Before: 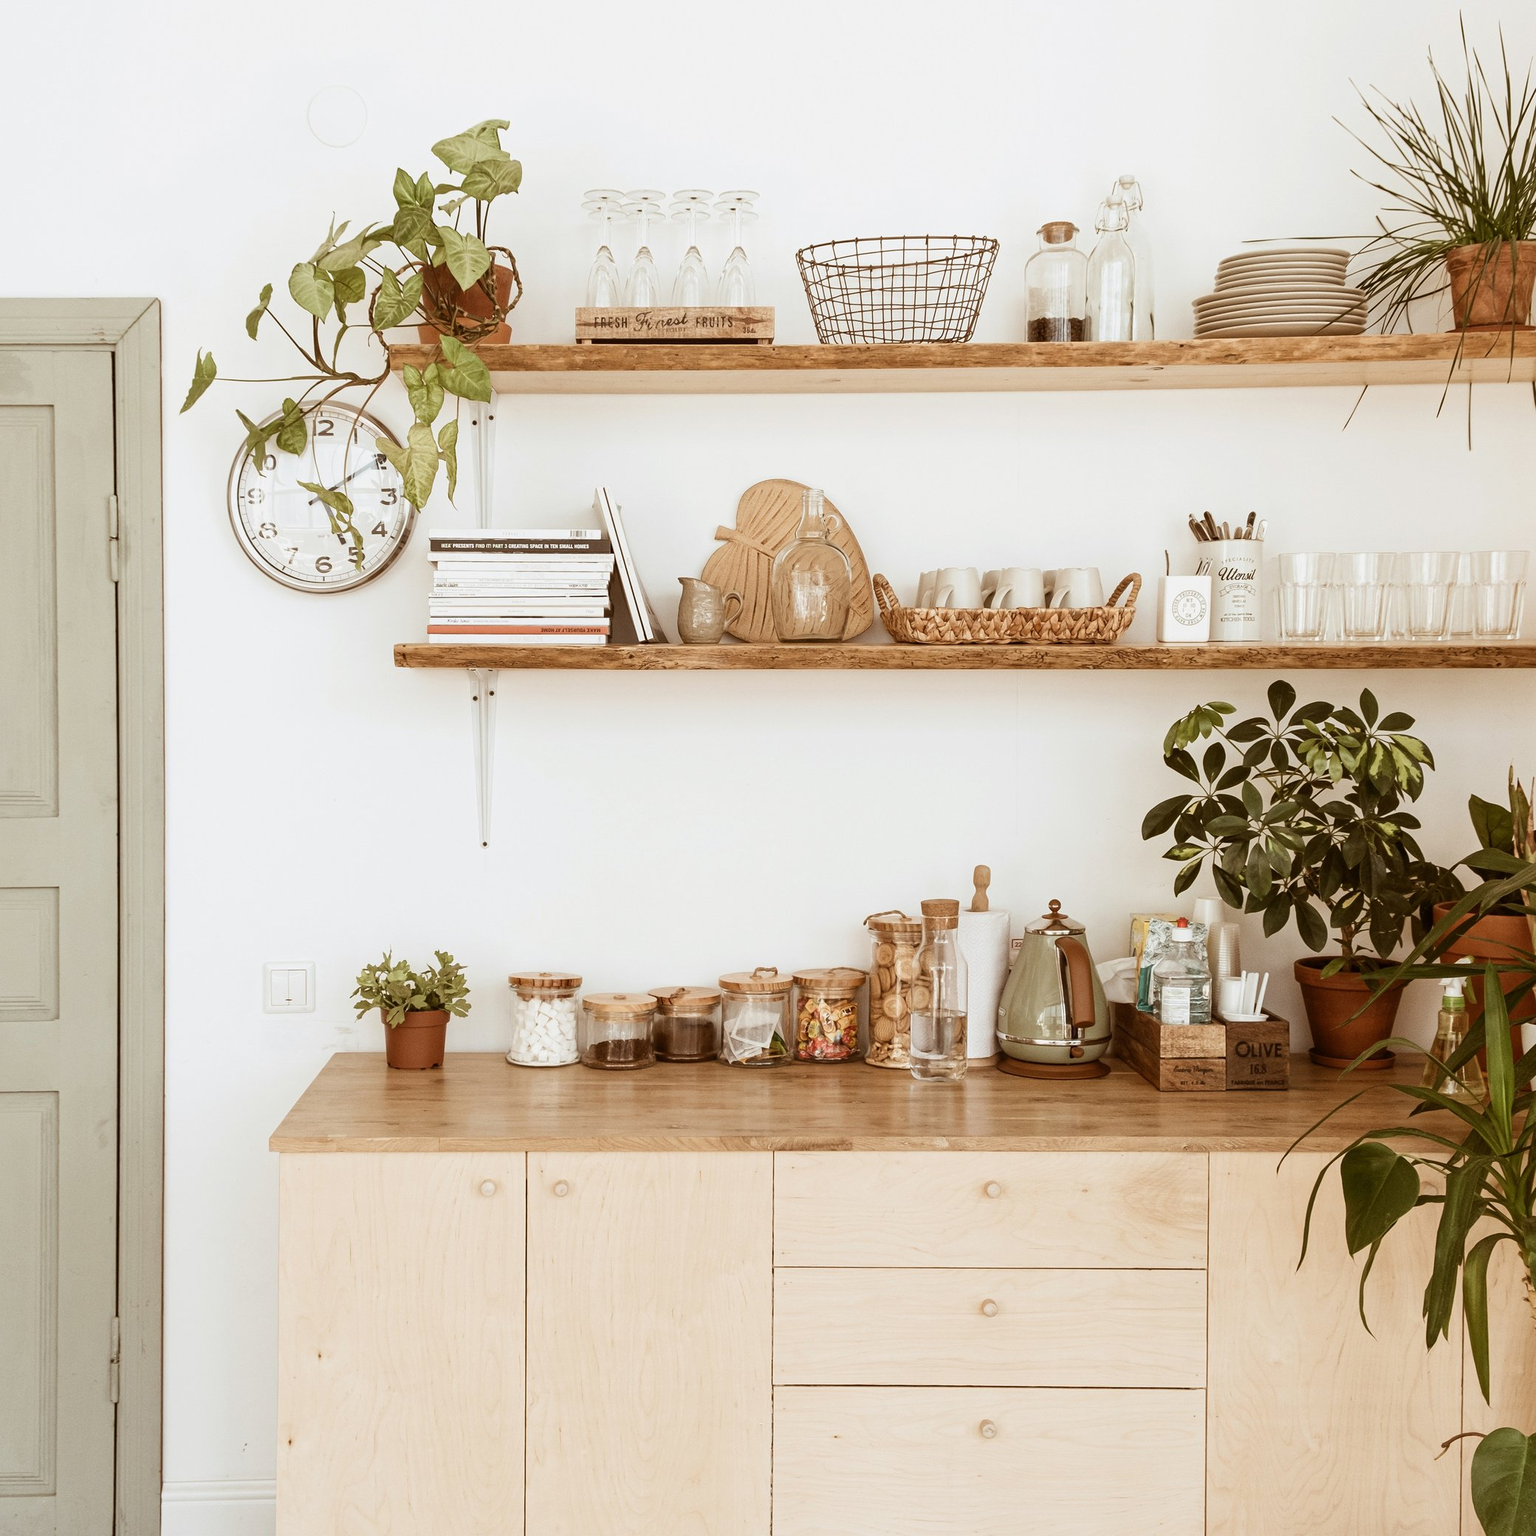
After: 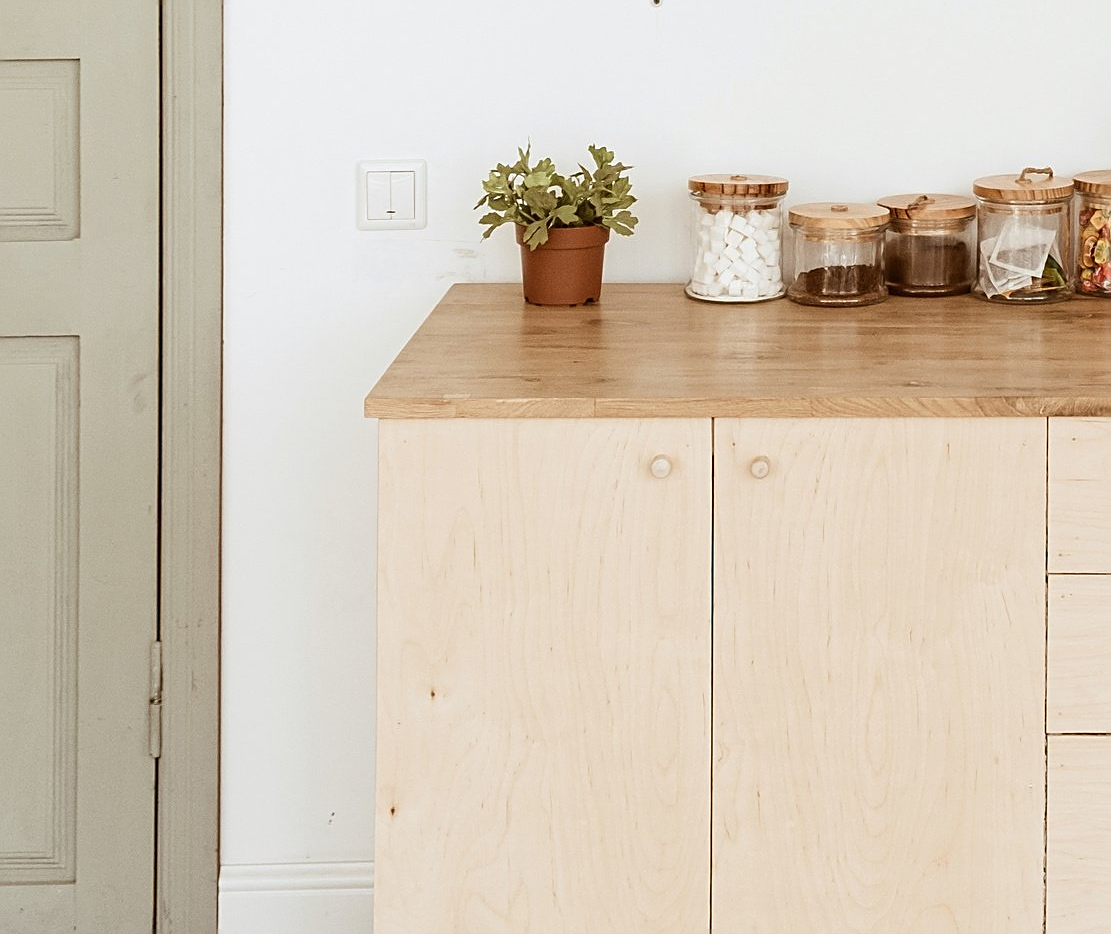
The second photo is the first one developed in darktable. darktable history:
crop and rotate: top 54.937%, right 46.575%, bottom 0.143%
sharpen: on, module defaults
